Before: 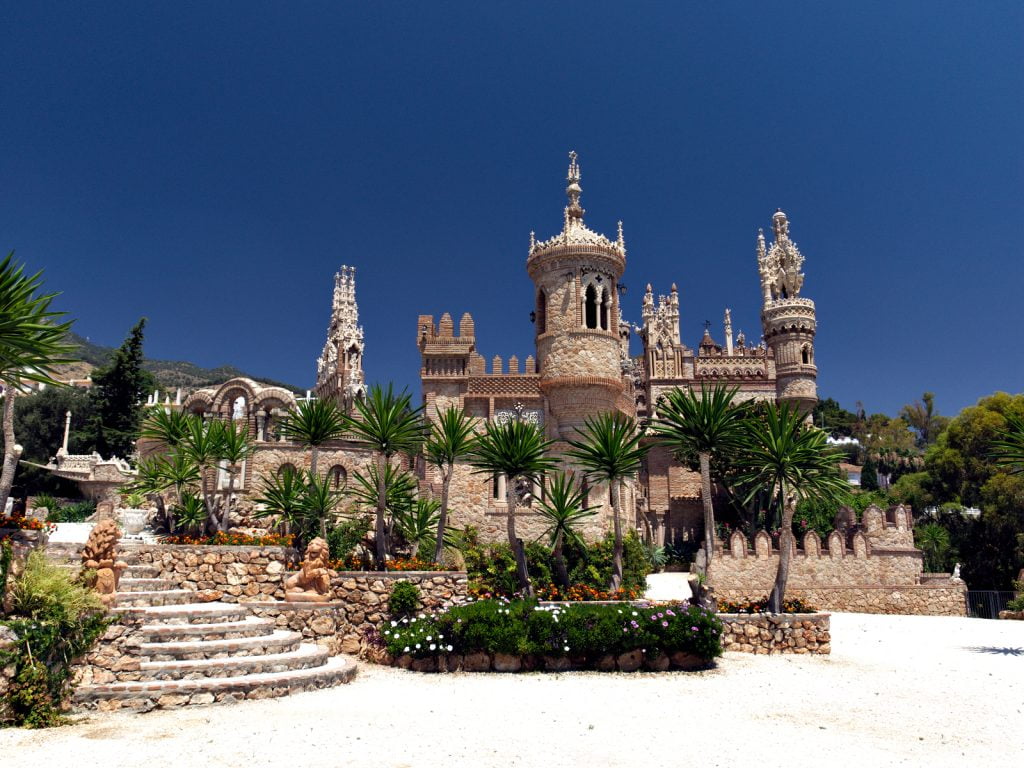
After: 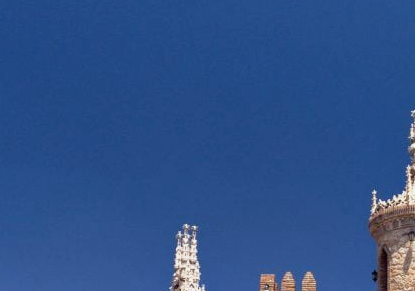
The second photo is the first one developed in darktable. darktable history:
base curve: curves: ch0 [(0, 0) (0.088, 0.125) (0.176, 0.251) (0.354, 0.501) (0.613, 0.749) (1, 0.877)], preserve colors none
crop: left 15.452%, top 5.459%, right 43.956%, bottom 56.62%
shadows and highlights: shadows 12, white point adjustment 1.2, highlights -0.36, soften with gaussian
